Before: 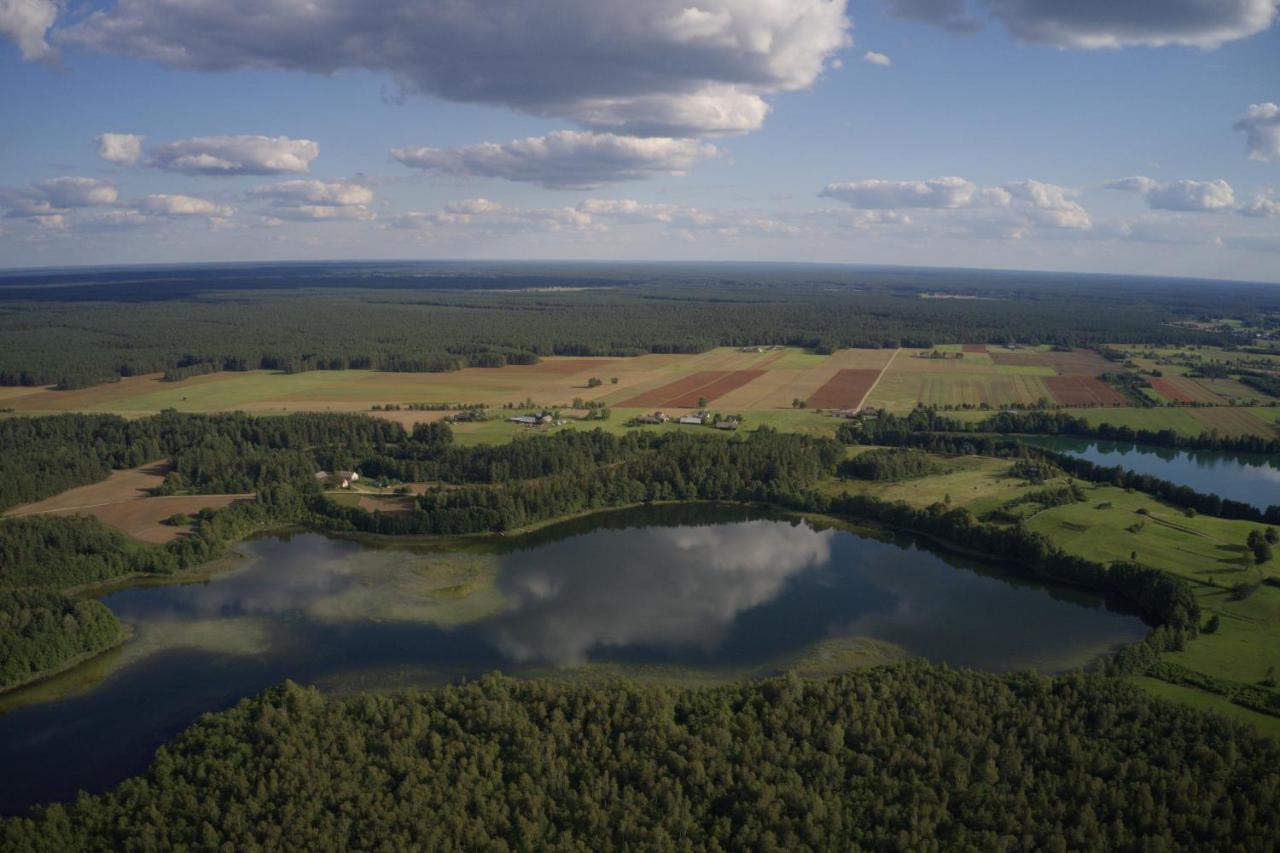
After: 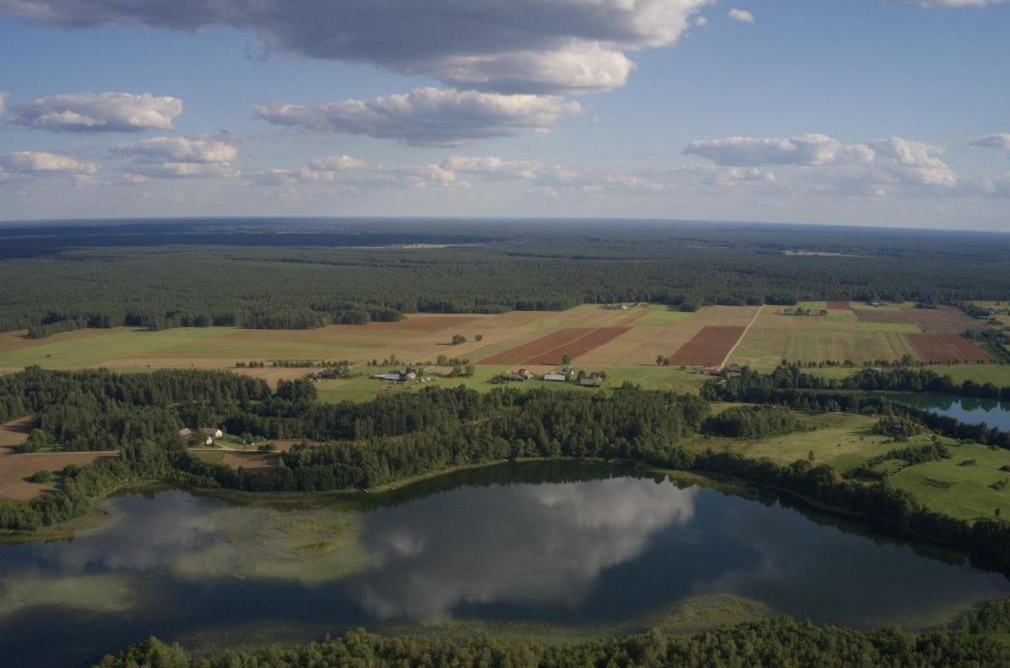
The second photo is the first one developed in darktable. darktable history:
crop and rotate: left 10.691%, top 5.05%, right 10.347%, bottom 16.568%
